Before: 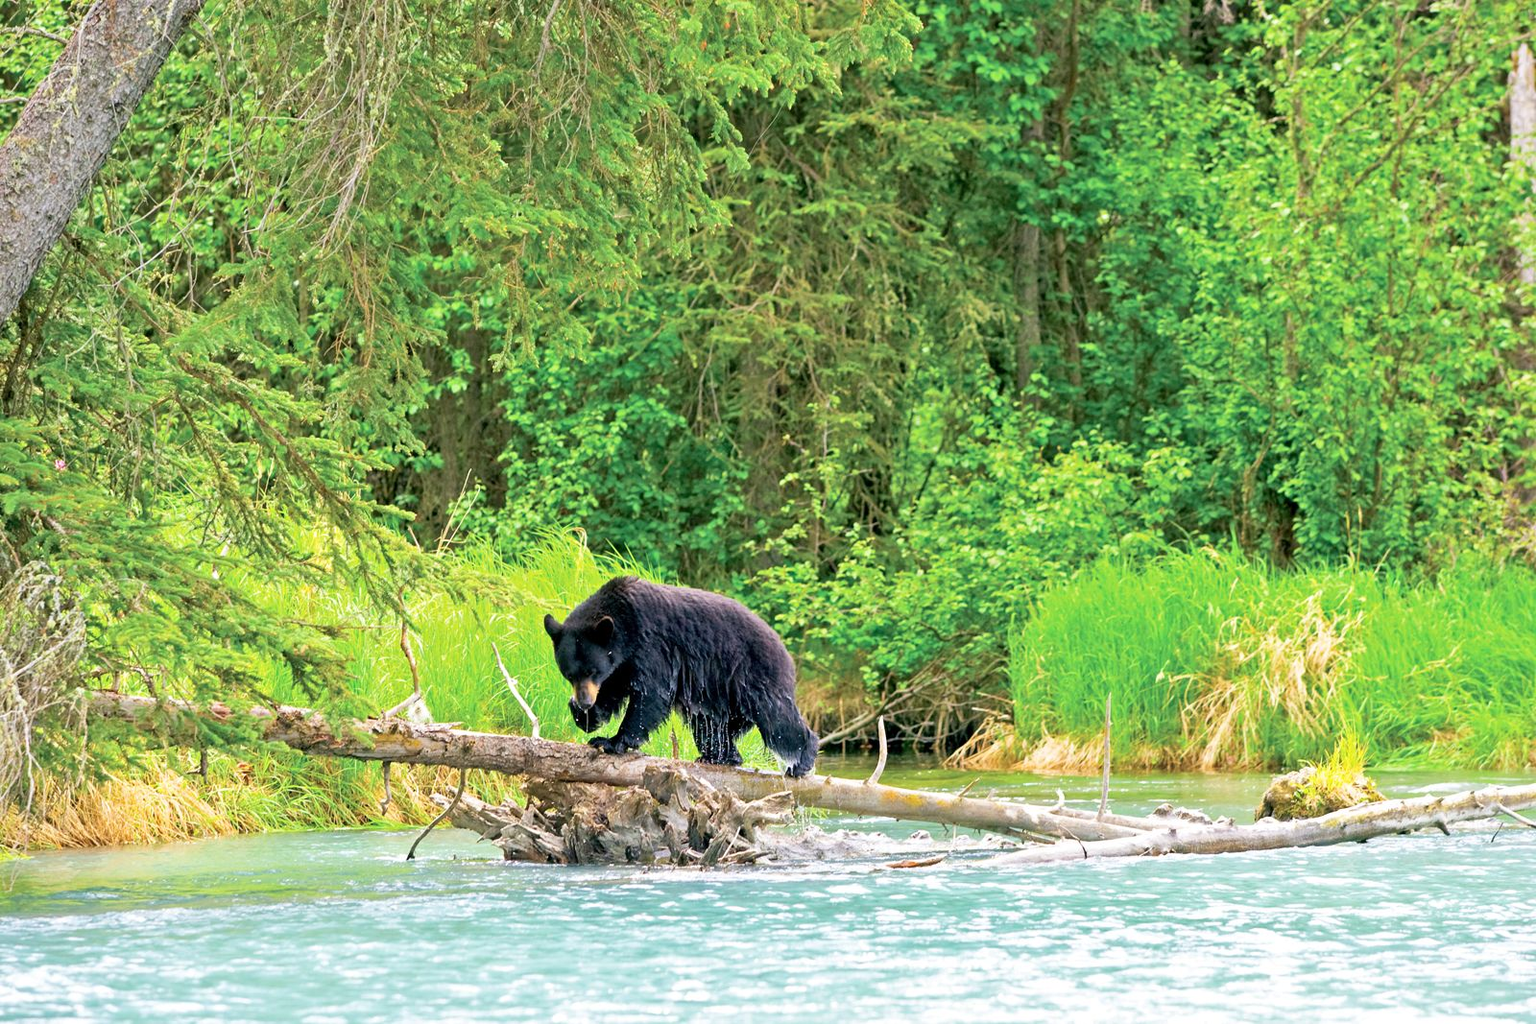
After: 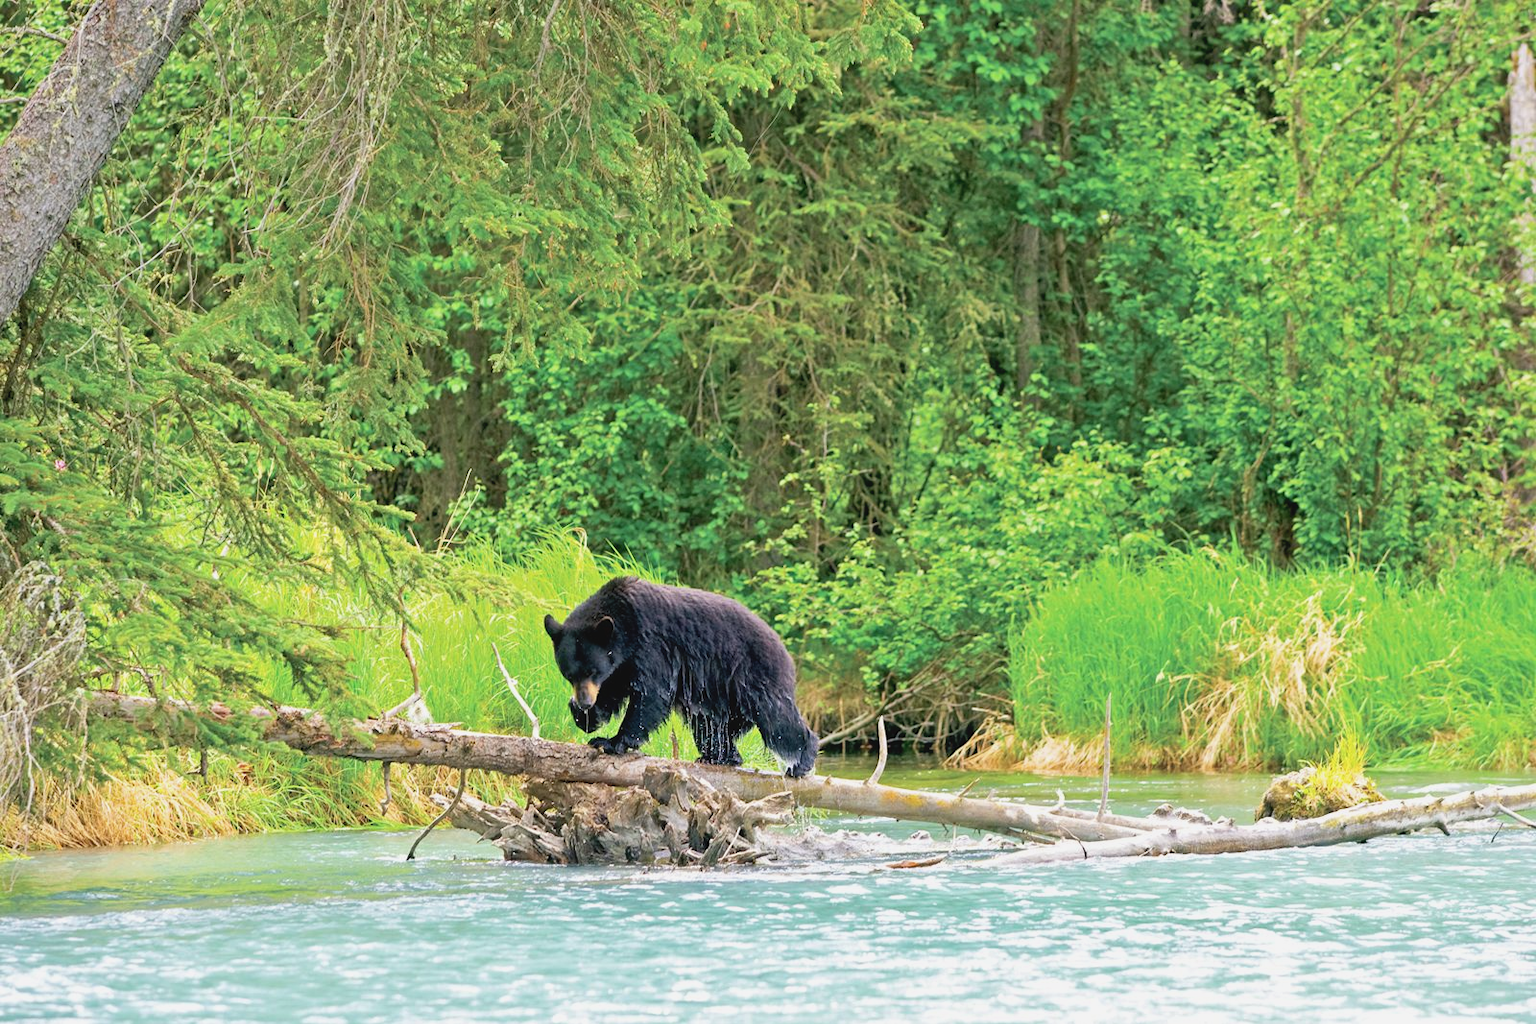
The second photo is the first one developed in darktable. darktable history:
tone equalizer: edges refinement/feathering 500, mask exposure compensation -1.57 EV, preserve details no
contrast brightness saturation: contrast -0.091, saturation -0.103
